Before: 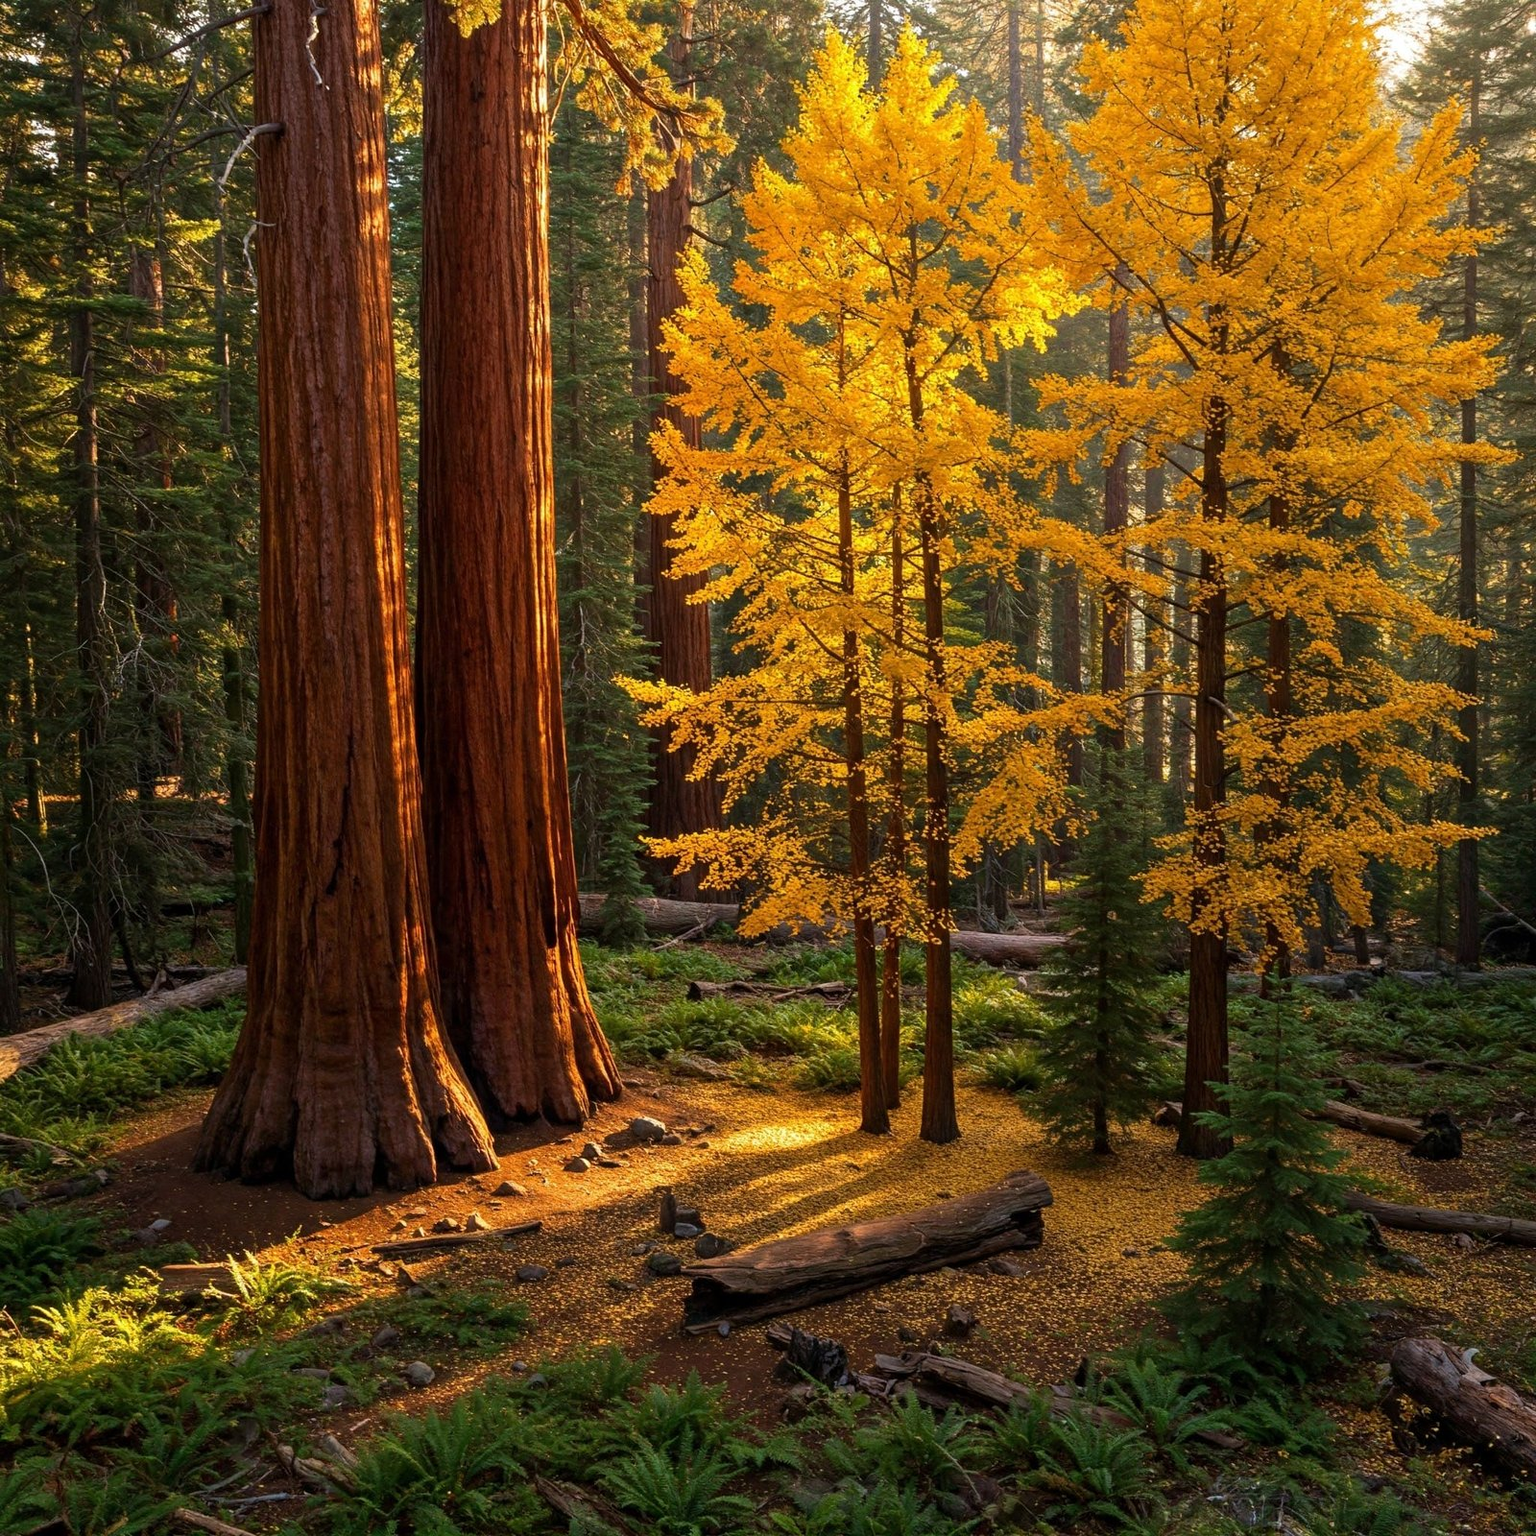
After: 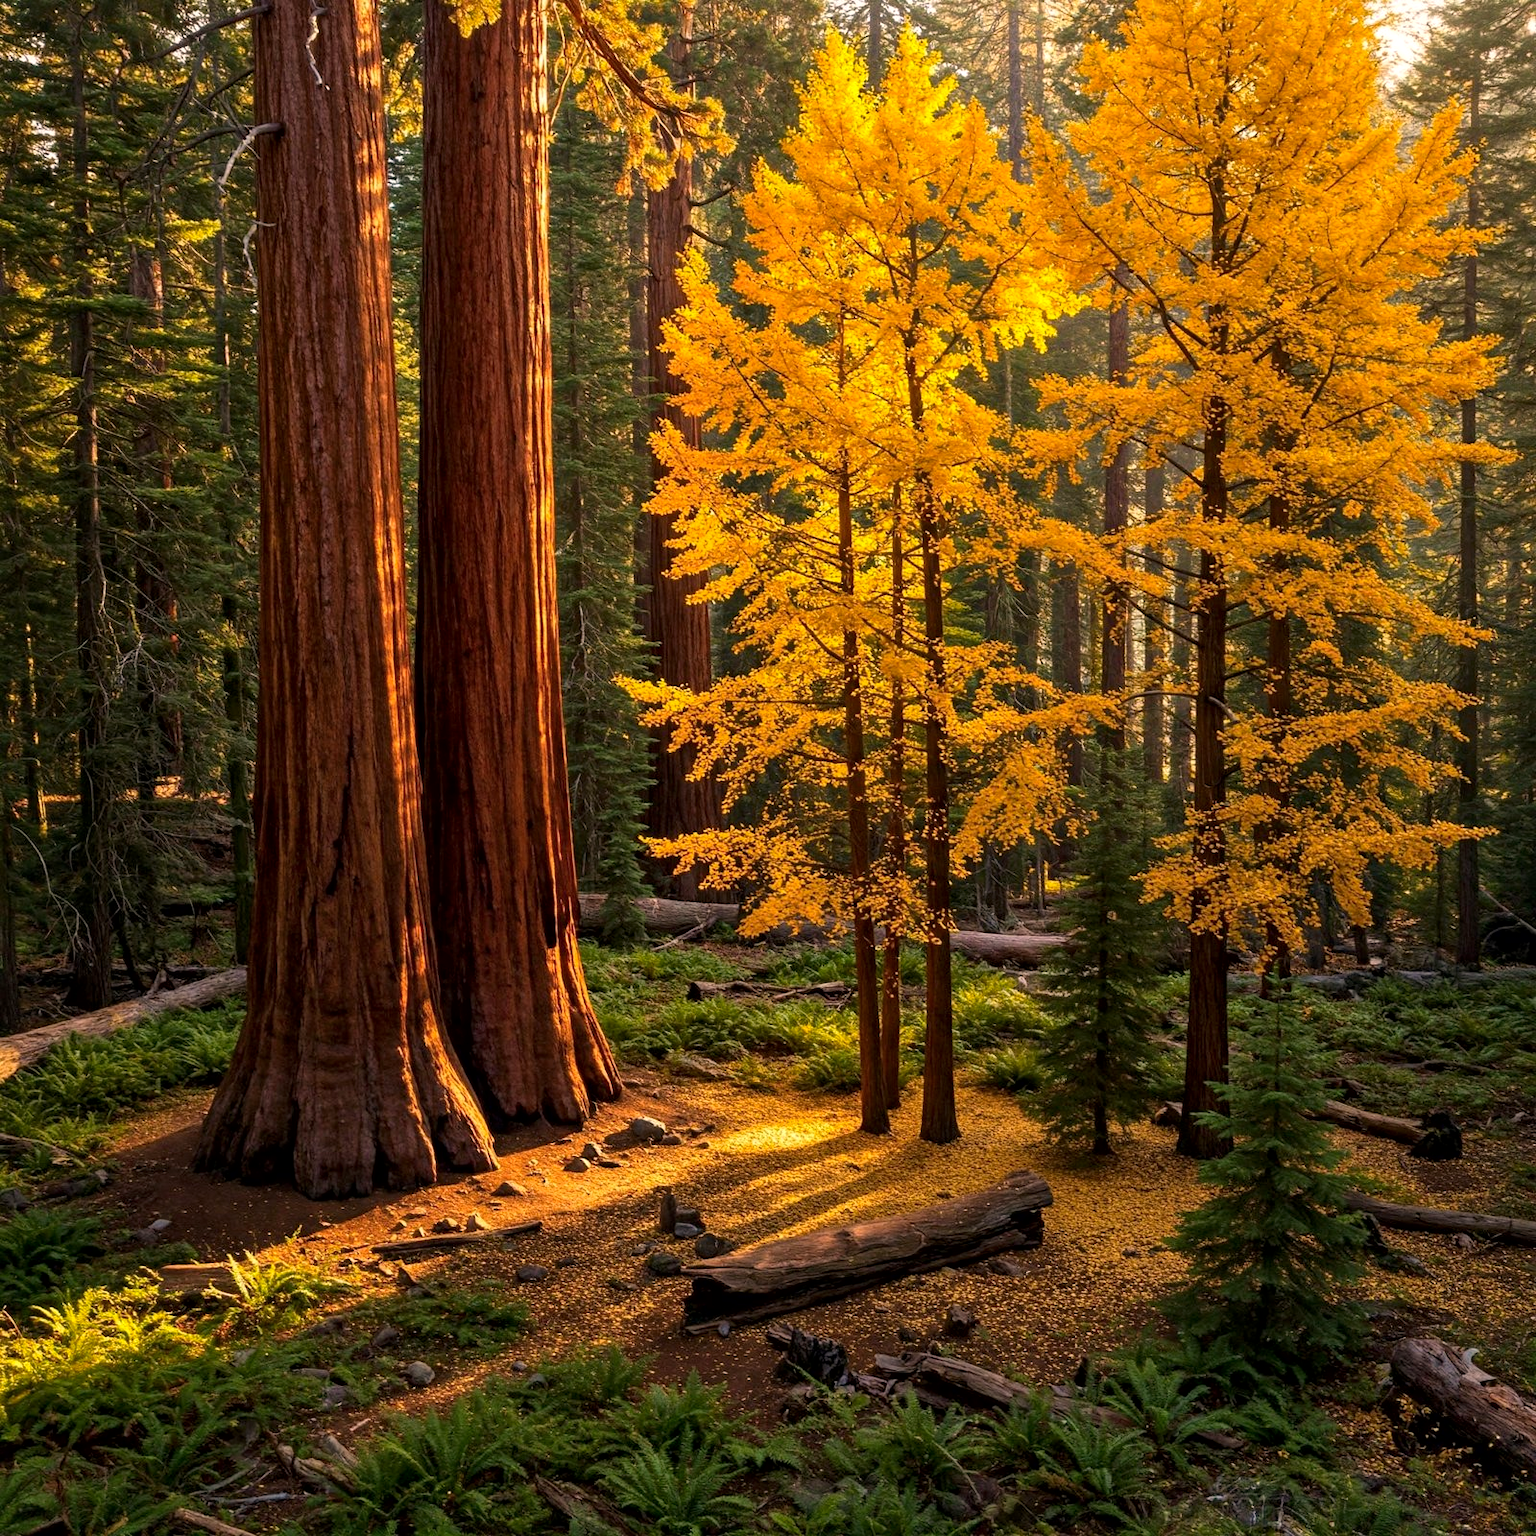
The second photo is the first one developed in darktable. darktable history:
color correction: highlights a* 5.74, highlights b* 4.86
local contrast: mode bilateral grid, contrast 21, coarseness 50, detail 128%, midtone range 0.2
color zones: curves: ch0 [(0, 0.5) (0.125, 0.4) (0.25, 0.5) (0.375, 0.4) (0.5, 0.4) (0.625, 0.35) (0.75, 0.35) (0.875, 0.5)]; ch1 [(0, 0.35) (0.125, 0.45) (0.25, 0.35) (0.375, 0.35) (0.5, 0.35) (0.625, 0.35) (0.75, 0.45) (0.875, 0.35)]; ch2 [(0, 0.6) (0.125, 0.5) (0.25, 0.5) (0.375, 0.6) (0.5, 0.6) (0.625, 0.5) (0.75, 0.5) (0.875, 0.5)], mix -137.49%
